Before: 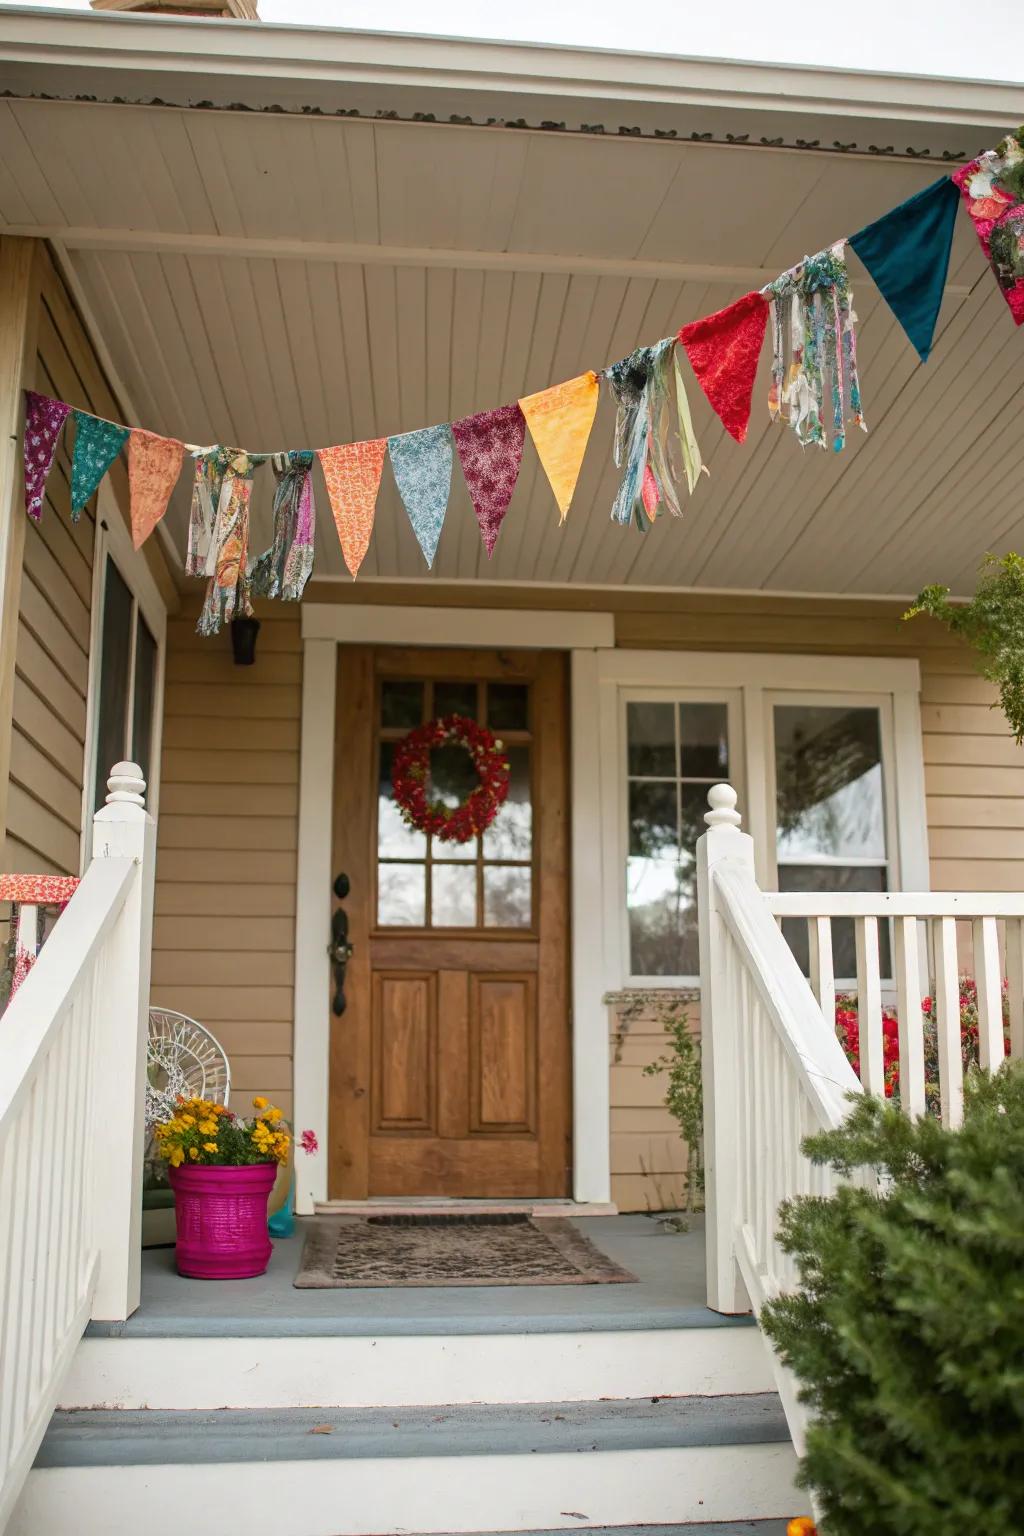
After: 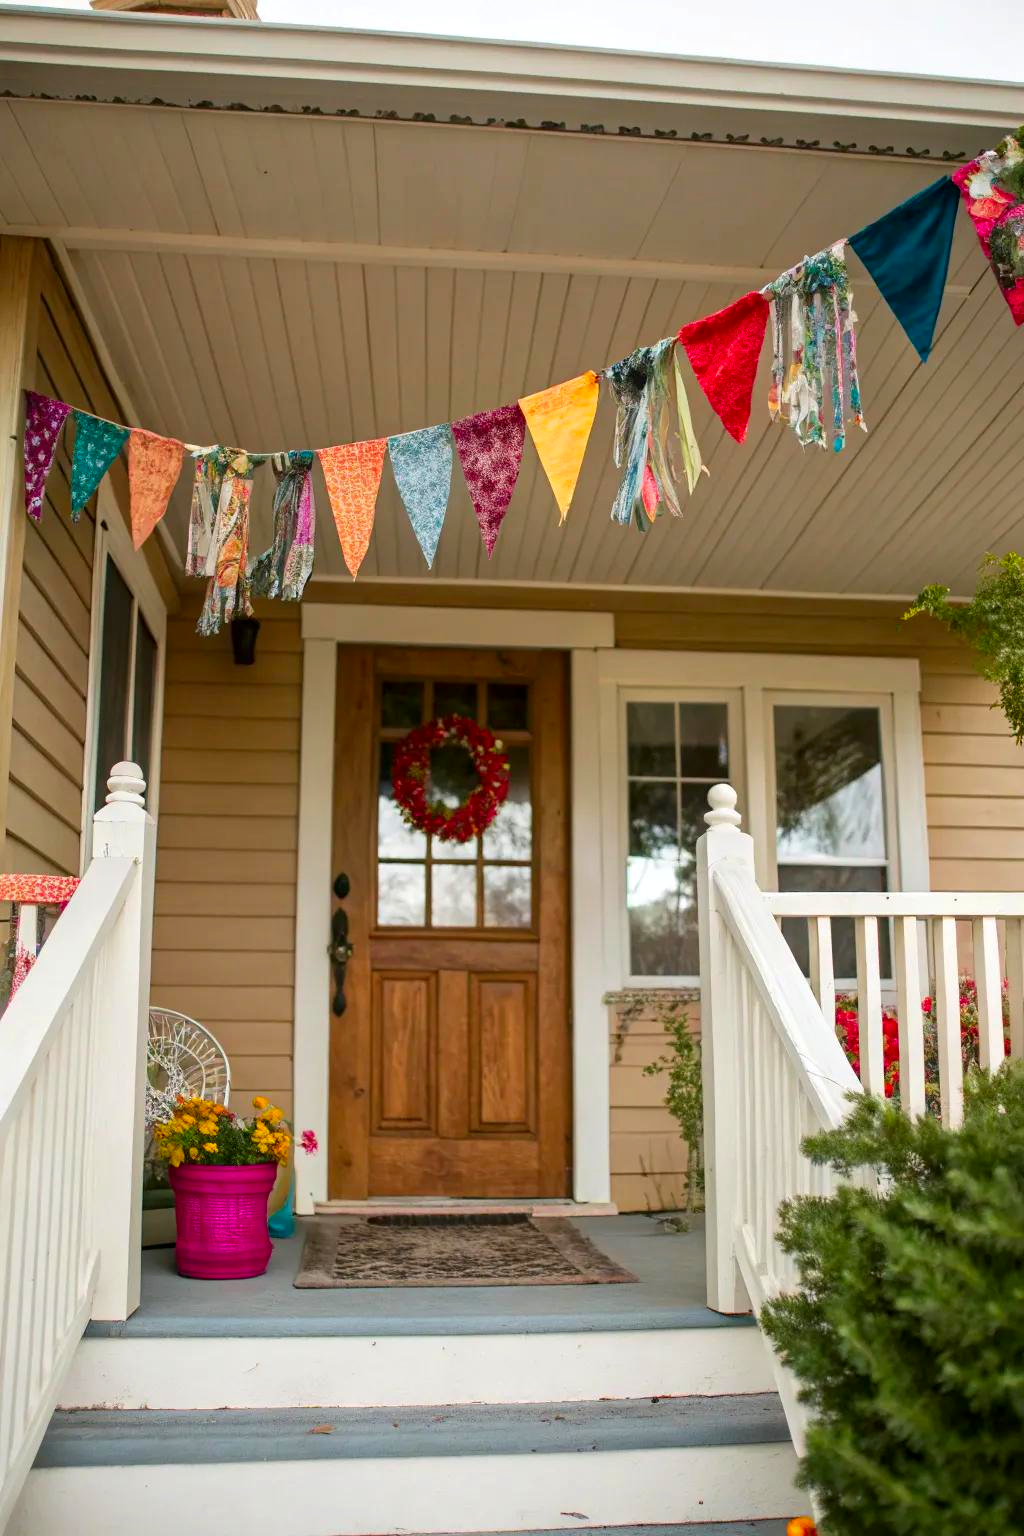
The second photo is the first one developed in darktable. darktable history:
local contrast: mode bilateral grid, contrast 20, coarseness 50, detail 120%, midtone range 0.2
color correction: saturation 1.34
